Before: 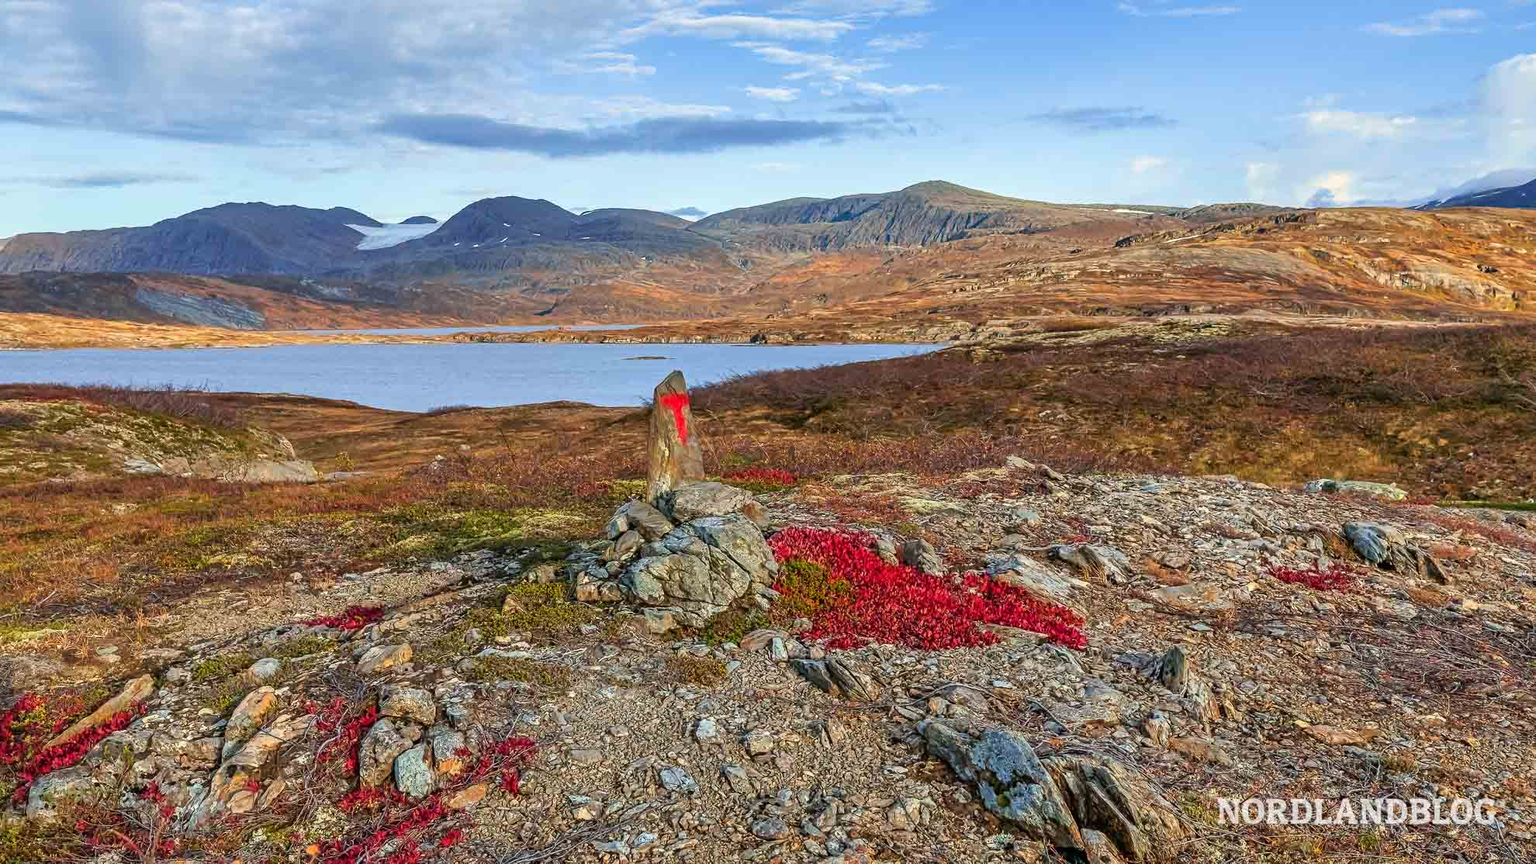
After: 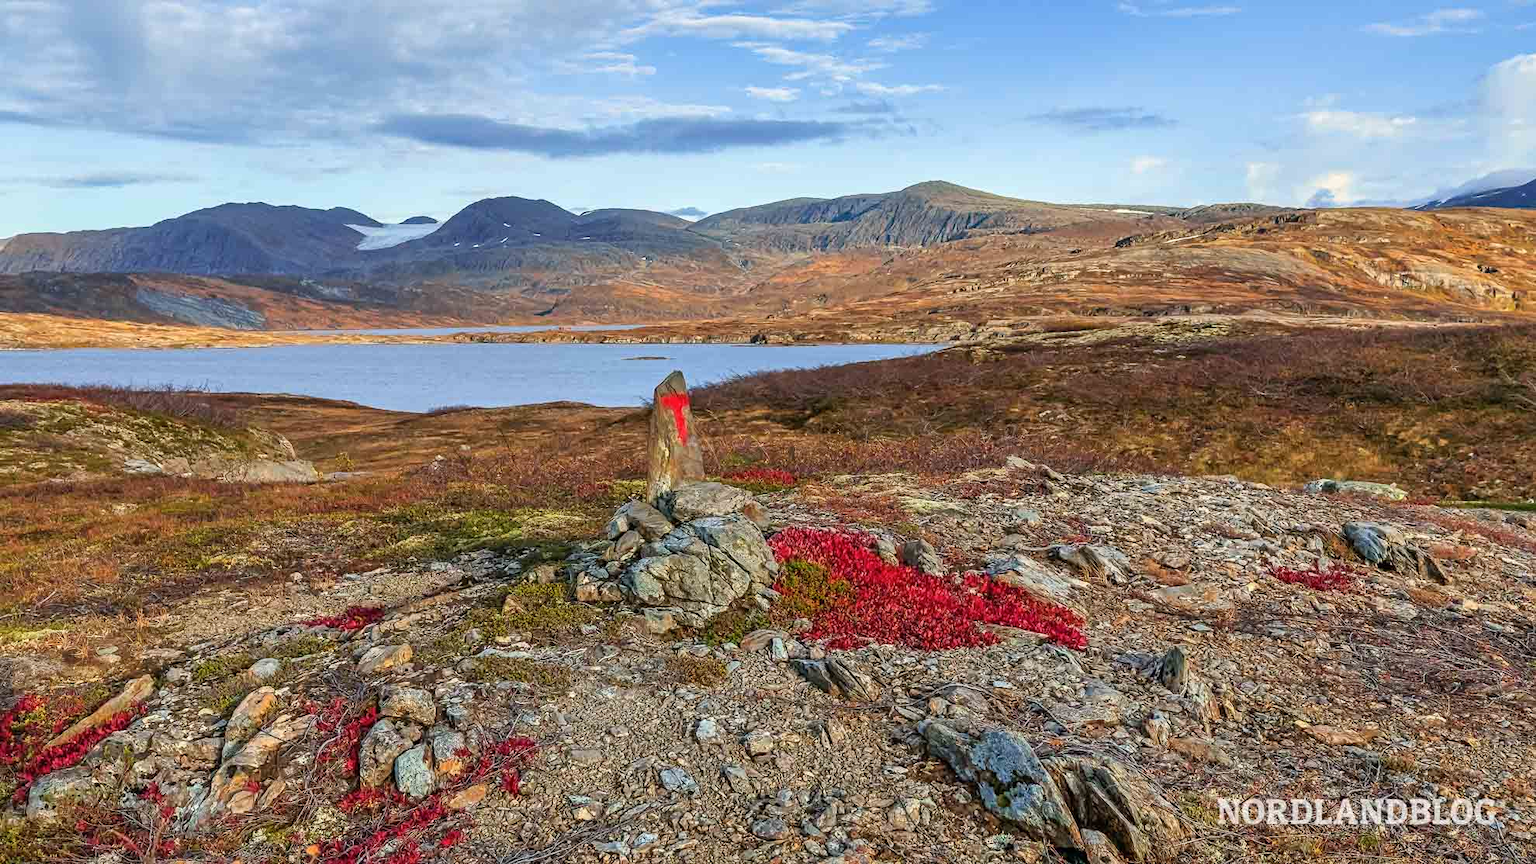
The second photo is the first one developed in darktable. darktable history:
color correction: highlights b* 0.006, saturation 0.98
